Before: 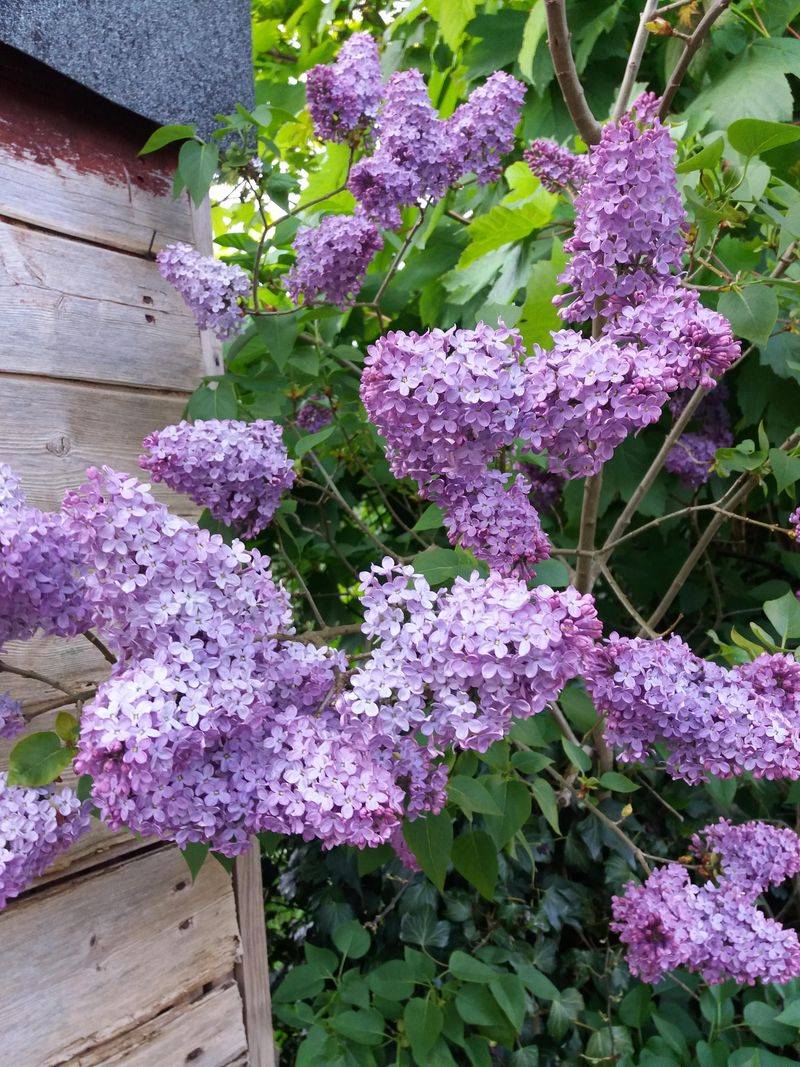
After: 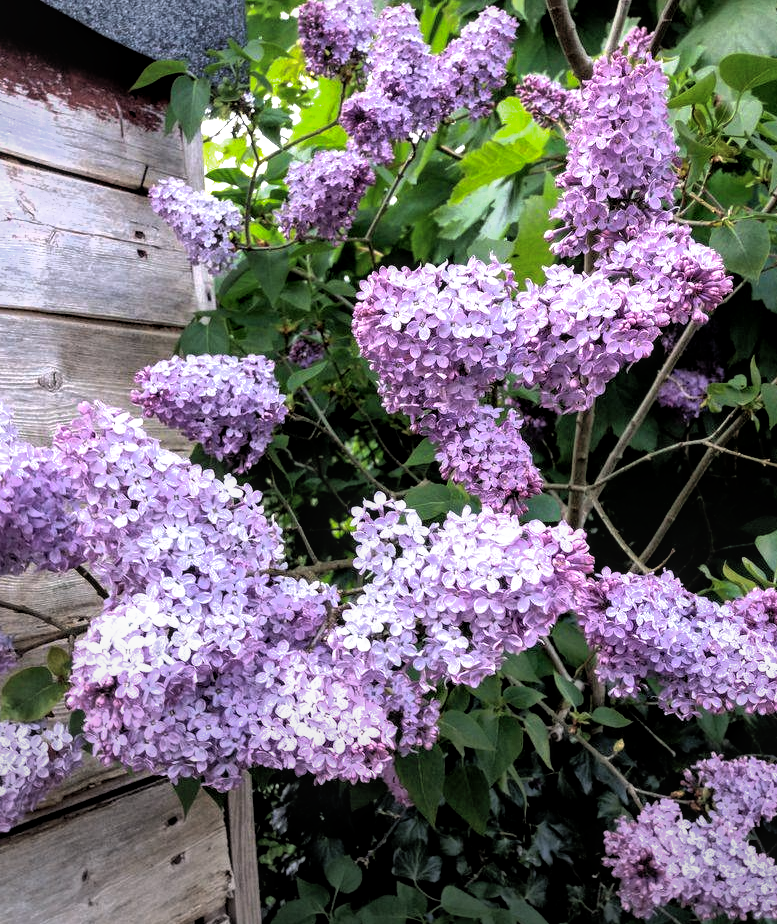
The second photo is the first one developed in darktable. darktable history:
crop: left 1.094%, top 6.169%, right 1.7%, bottom 7.144%
shadows and highlights: shadows color adjustment 97.68%
contrast brightness saturation: saturation -0.032
local contrast: on, module defaults
vignetting: fall-off start 97.88%, fall-off radius 101.01%, brightness -0.408, saturation -0.312, center (0.218, -0.237), width/height ratio 1.366, unbound false
filmic rgb: black relative exposure -8.27 EV, white relative exposure 2.24 EV, threshold 3.01 EV, hardness 7.16, latitude 85.2%, contrast 1.709, highlights saturation mix -3.44%, shadows ↔ highlights balance -2.28%, color science v5 (2021), contrast in shadows safe, contrast in highlights safe, enable highlight reconstruction true
color zones: curves: ch0 [(0.25, 0.5) (0.636, 0.25) (0.75, 0.5)], mix 27.24%
